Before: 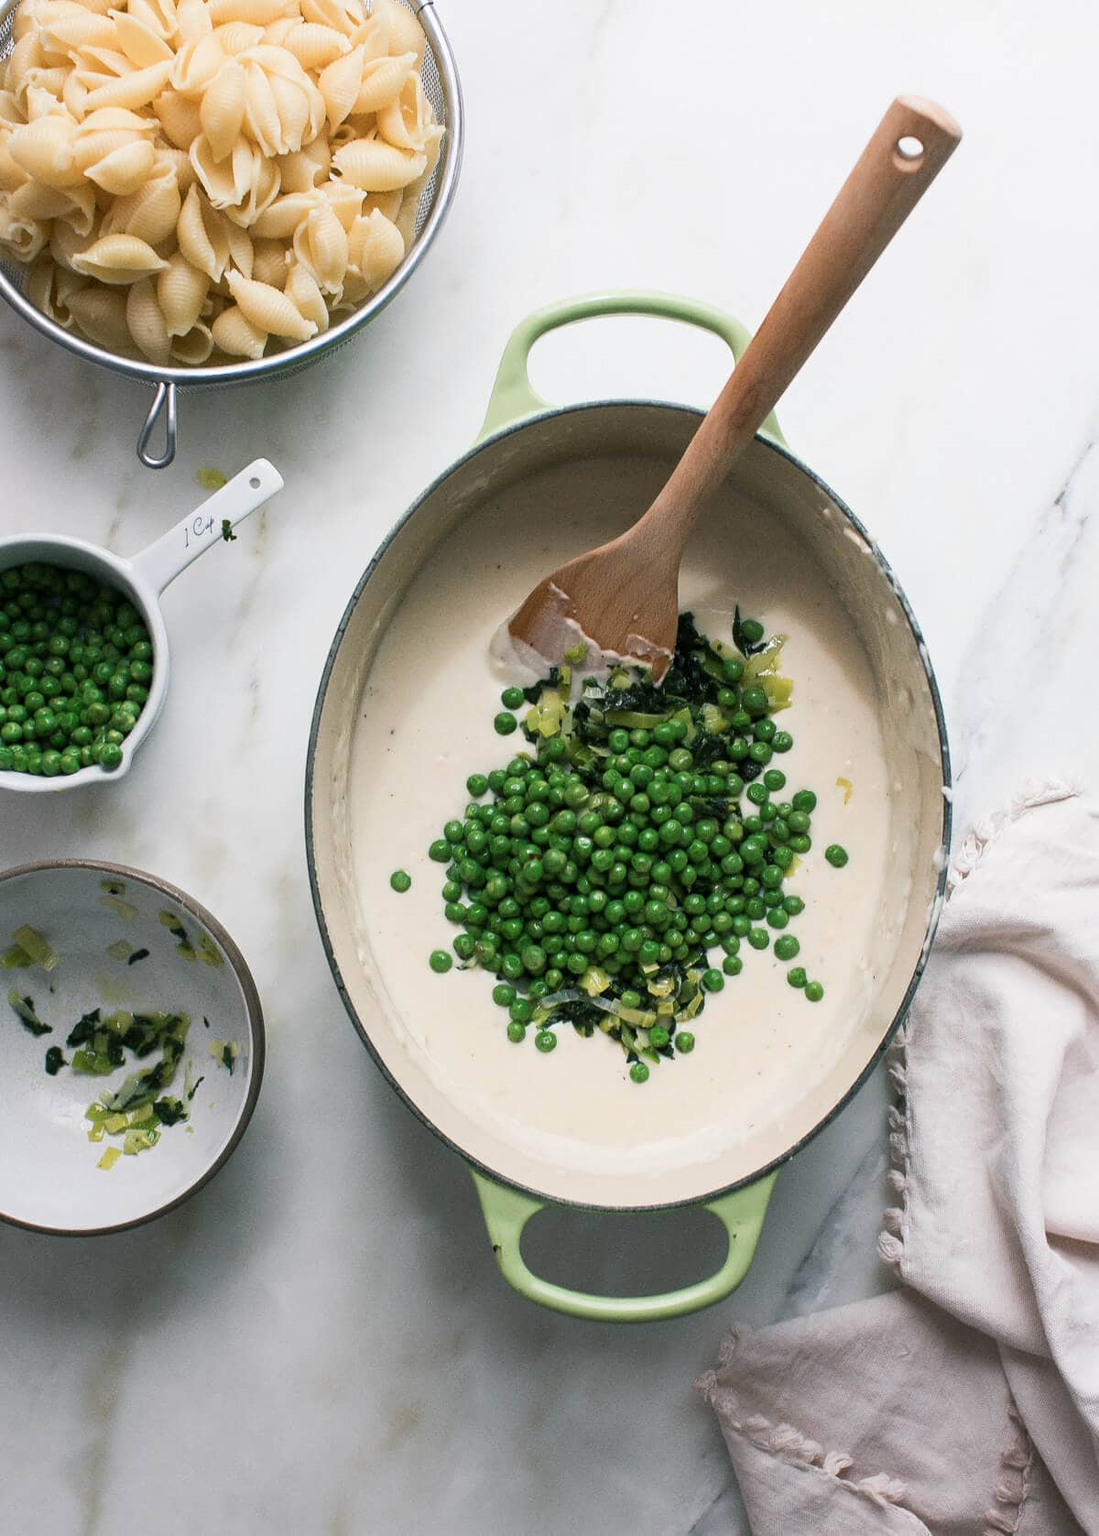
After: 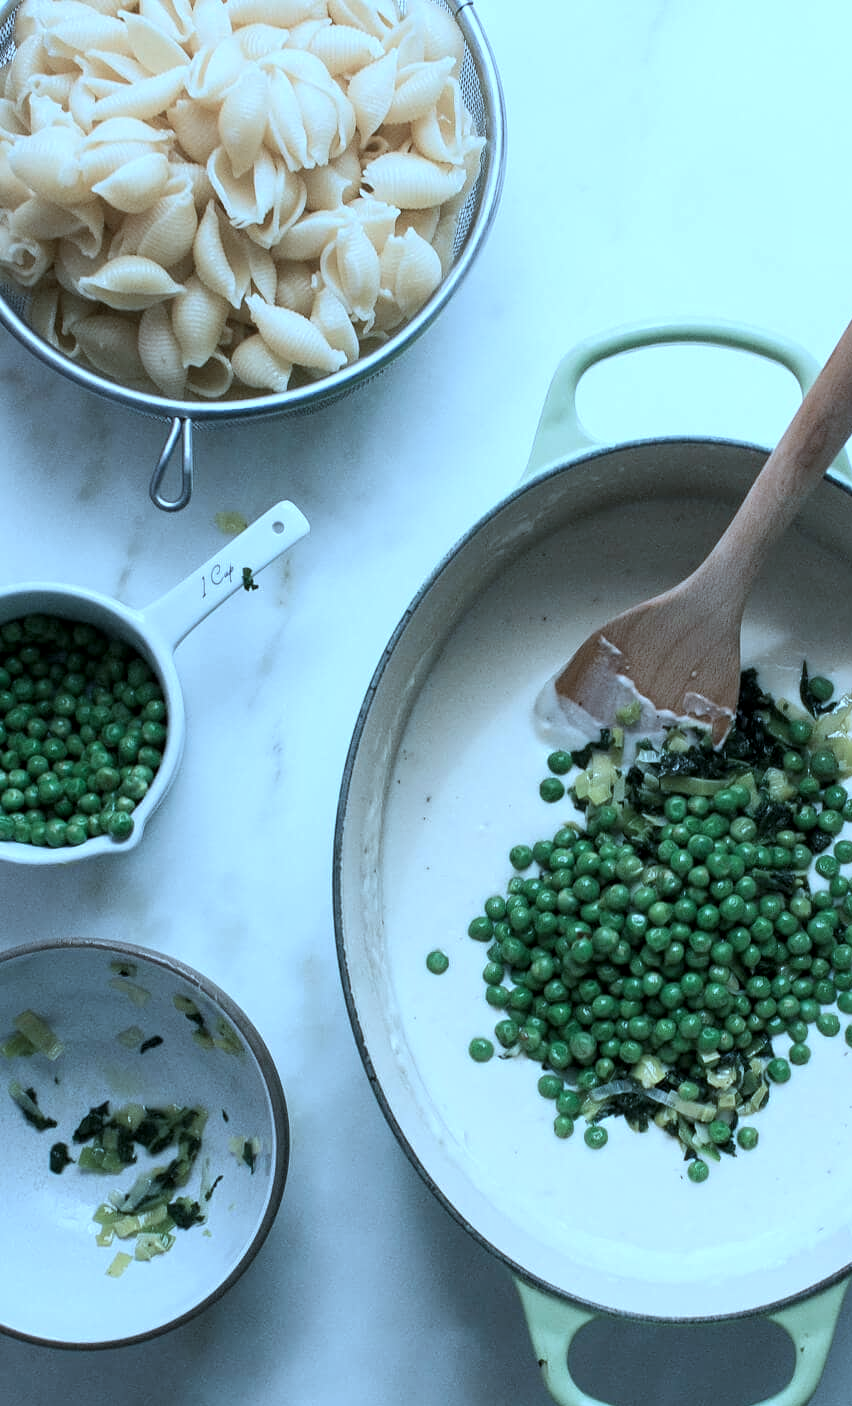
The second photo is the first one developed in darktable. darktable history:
local contrast: highlights 105%, shadows 103%, detail 119%, midtone range 0.2
crop: right 28.993%, bottom 16.119%
color calibration: illuminant custom, x 0.389, y 0.387, temperature 3821.91 K
color correction: highlights a* -13.11, highlights b* -17.91, saturation 0.705
